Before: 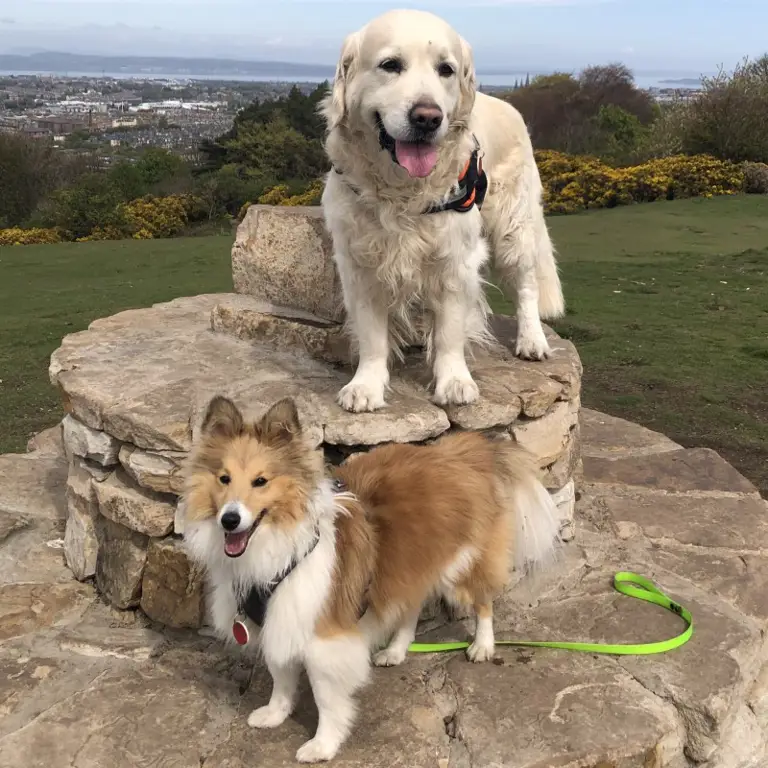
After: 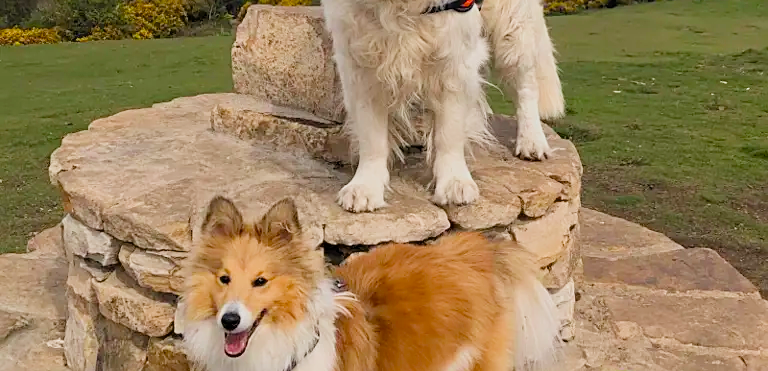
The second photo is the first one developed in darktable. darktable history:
filmic rgb: black relative exposure -8.79 EV, white relative exposure 4.98 EV, threshold 6 EV, target black luminance 0%, hardness 3.77, latitude 66.34%, contrast 0.822, highlights saturation mix 10%, shadows ↔ highlights balance 20%, add noise in highlights 0.1, color science v4 (2020), iterations of high-quality reconstruction 0, type of noise poissonian, enable highlight reconstruction true
exposure: exposure 0.574 EV, compensate highlight preservation false
sharpen: on, module defaults
crop and rotate: top 26.056%, bottom 25.543%
